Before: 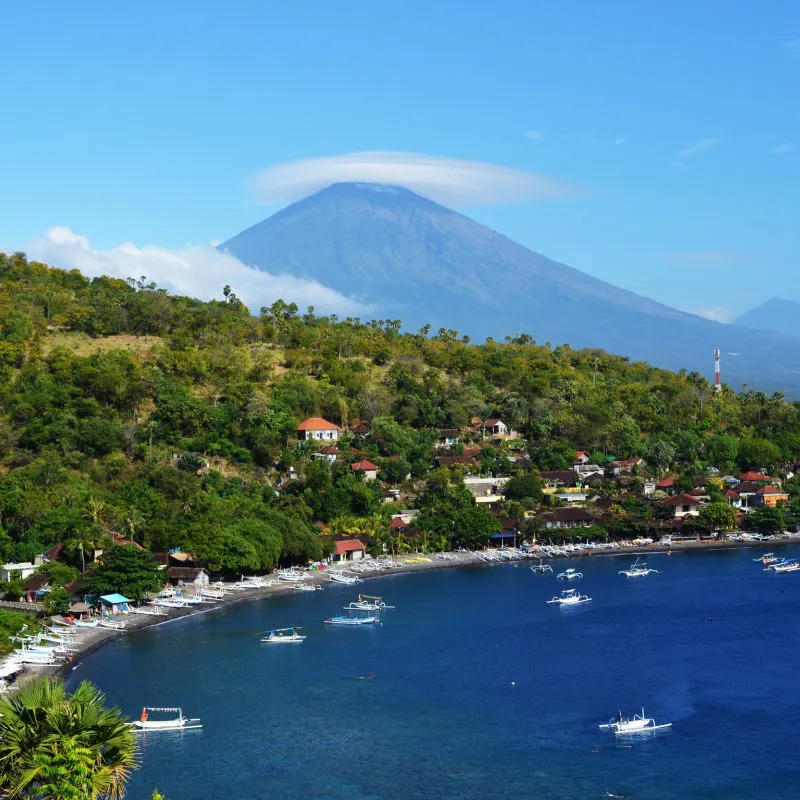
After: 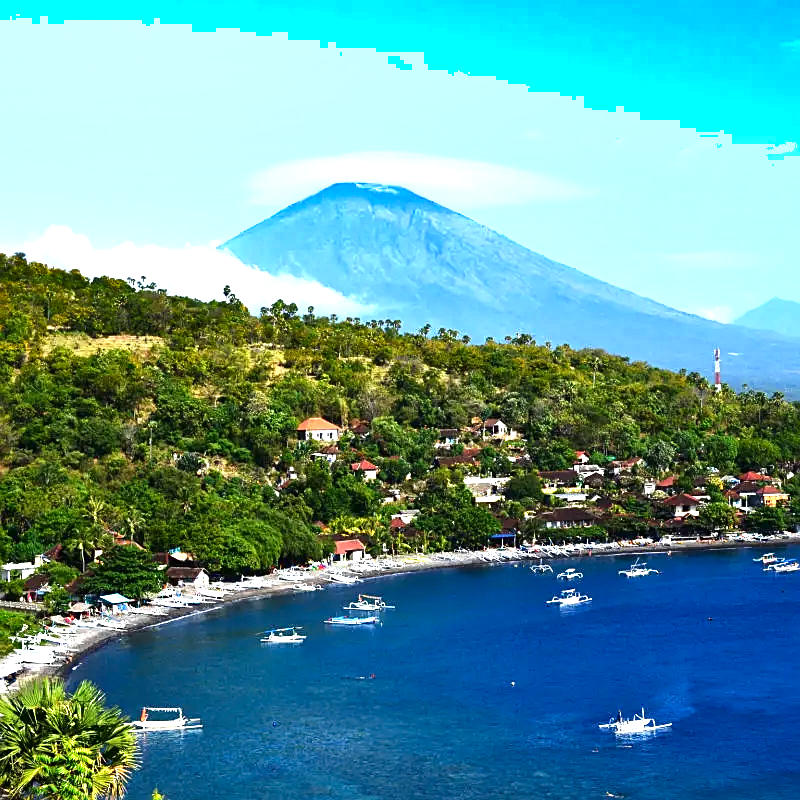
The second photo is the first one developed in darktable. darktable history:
sharpen: on, module defaults
shadows and highlights: radius 171.2, shadows 26.91, white point adjustment 3.3, highlights -68.51, highlights color adjustment 45.38%, soften with gaussian
contrast brightness saturation: contrast 0.066, brightness -0.133, saturation 0.056
exposure: black level correction 0, exposure 1.122 EV, compensate highlight preservation false
